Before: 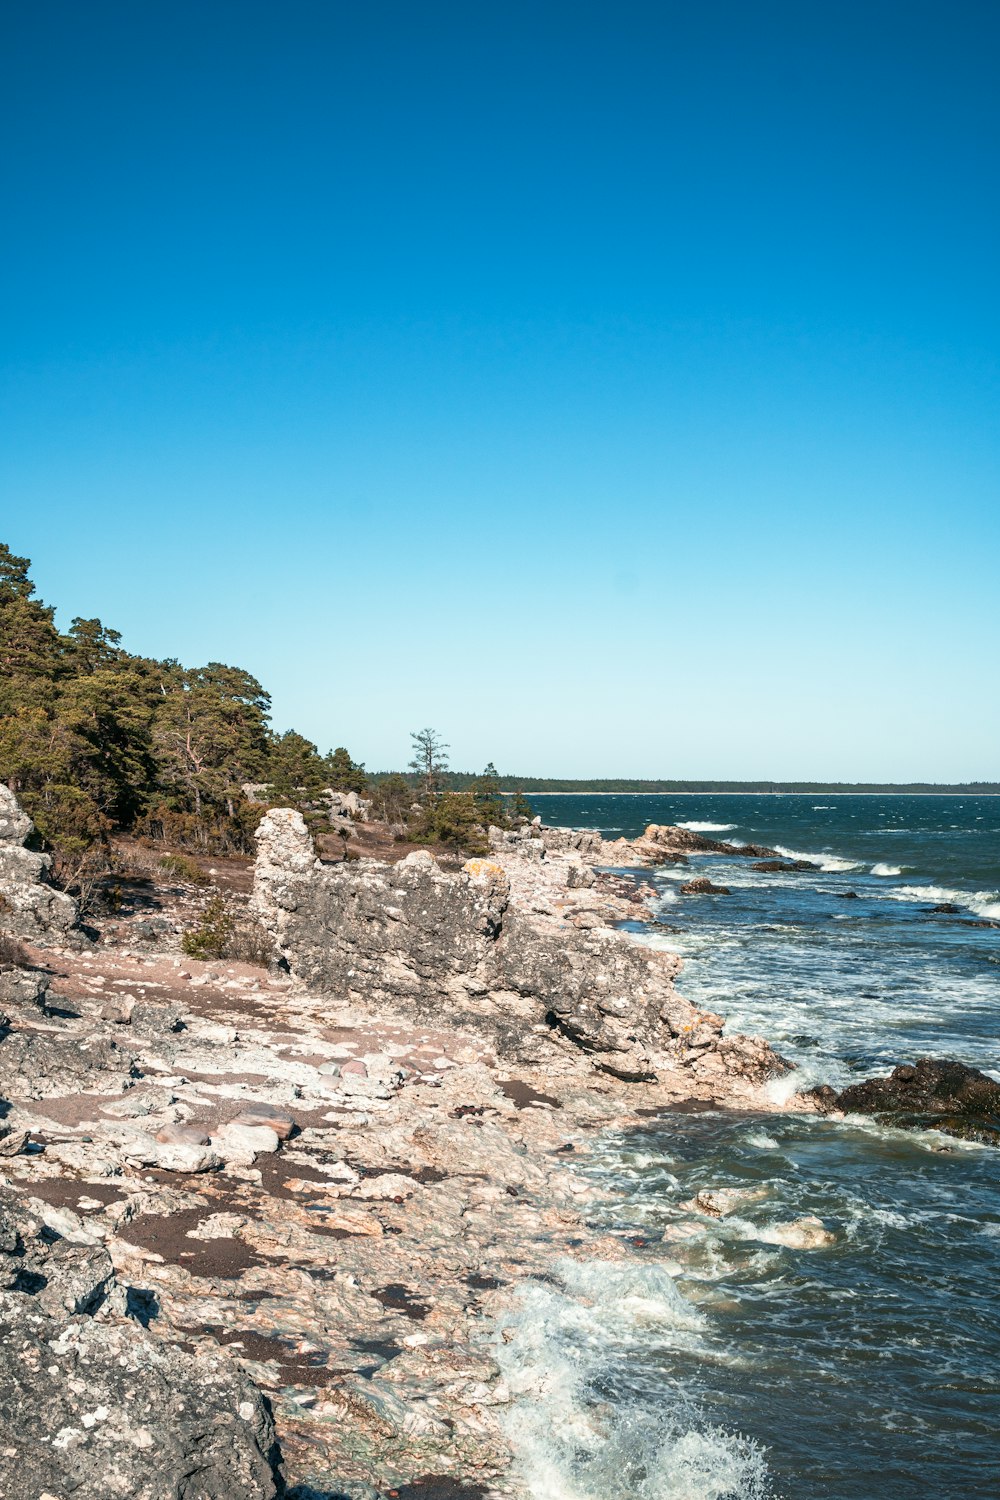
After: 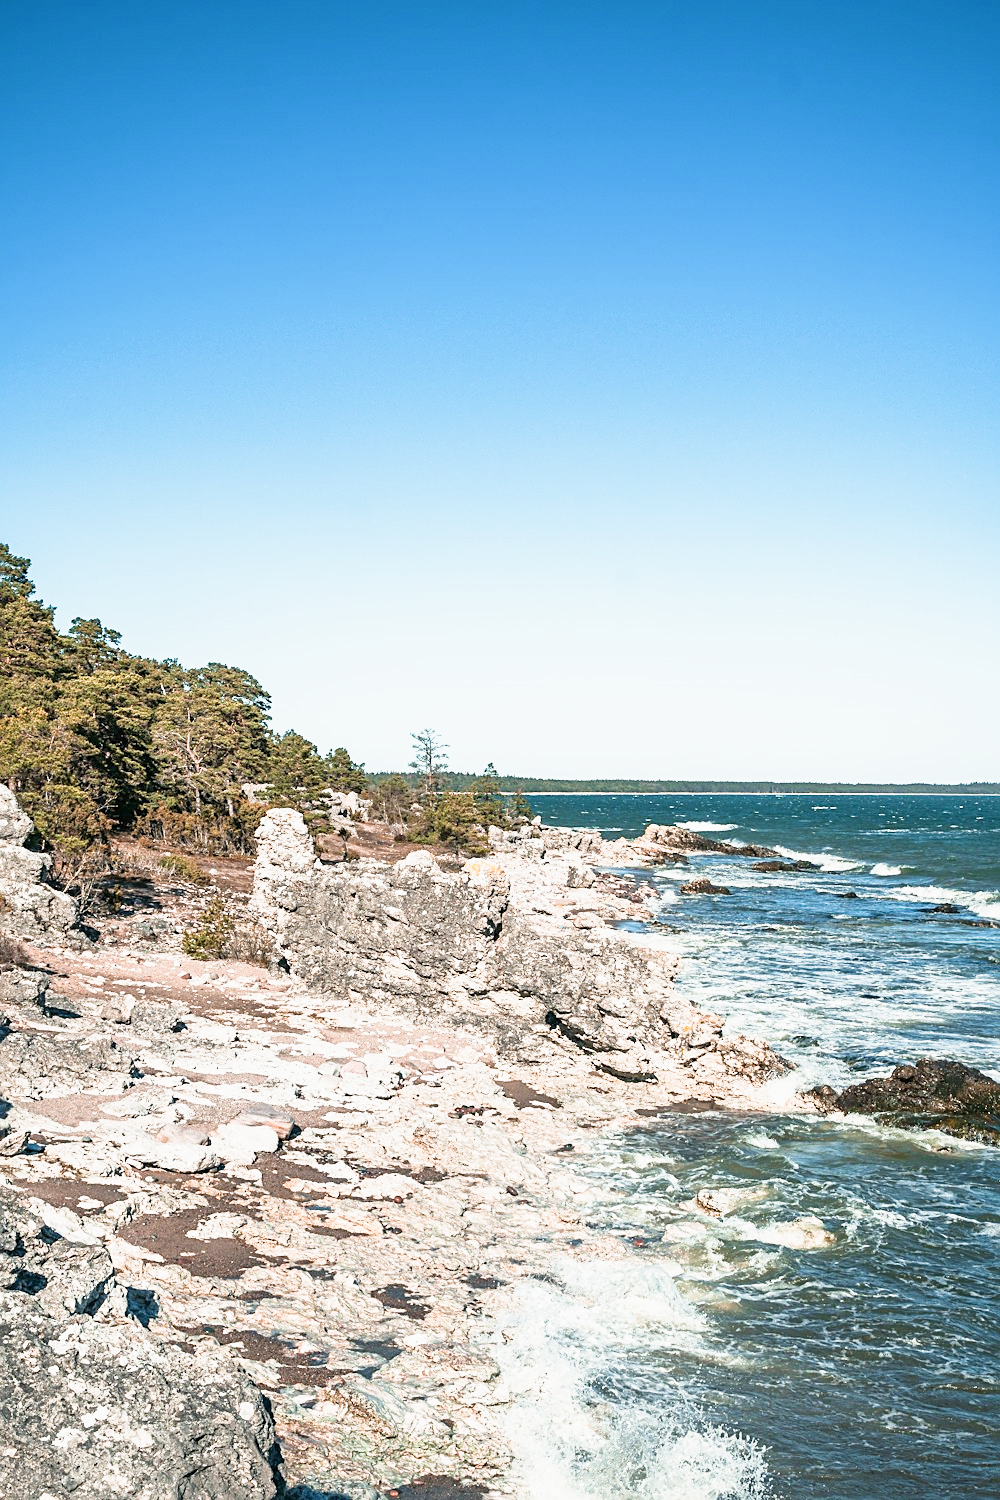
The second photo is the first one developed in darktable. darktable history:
sharpen: on, module defaults
sigmoid: contrast 1.22, skew 0.65
exposure: black level correction 0, exposure 1.125 EV, compensate exposure bias true, compensate highlight preservation false
